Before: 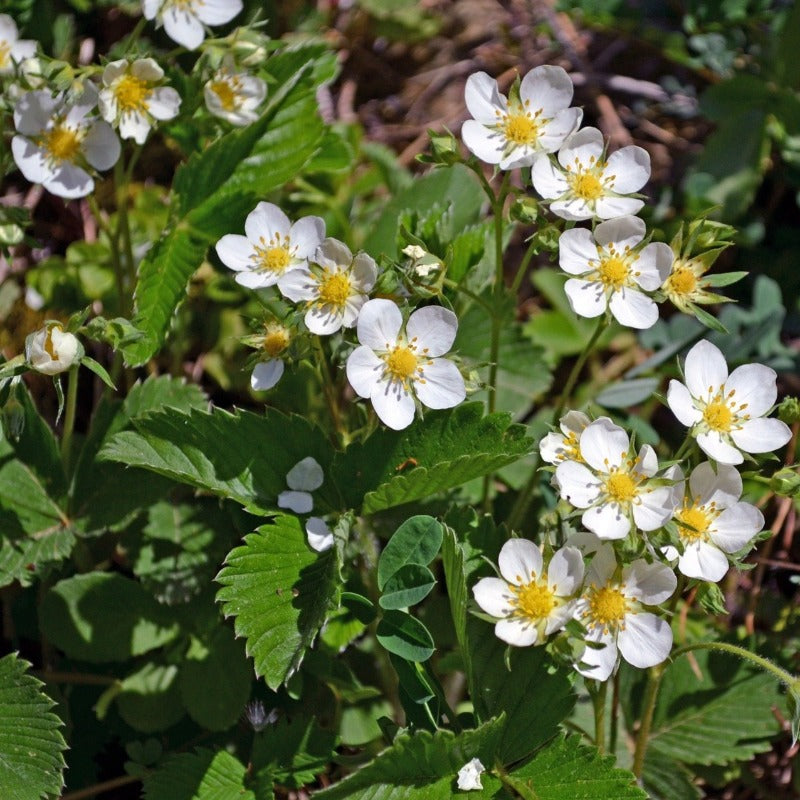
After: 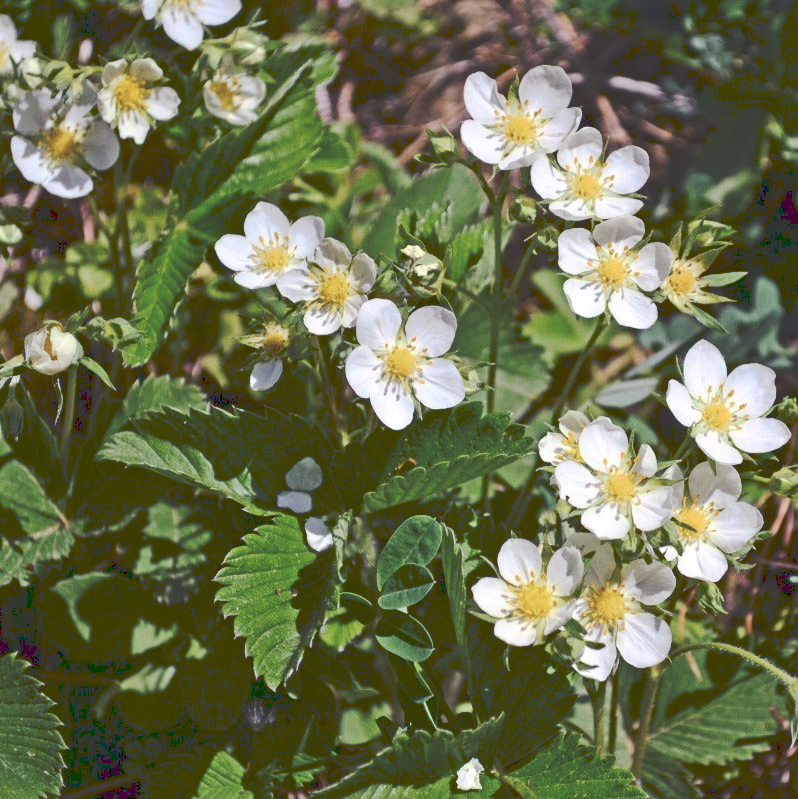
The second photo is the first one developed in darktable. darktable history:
contrast brightness saturation: contrast 0.28
white balance: red 1, blue 1
tone curve: curves: ch0 [(0, 0) (0.003, 0.217) (0.011, 0.217) (0.025, 0.229) (0.044, 0.243) (0.069, 0.253) (0.1, 0.265) (0.136, 0.281) (0.177, 0.305) (0.224, 0.331) (0.277, 0.369) (0.335, 0.415) (0.399, 0.472) (0.468, 0.543) (0.543, 0.609) (0.623, 0.676) (0.709, 0.734) (0.801, 0.798) (0.898, 0.849) (1, 1)], preserve colors none
crop and rotate: left 0.126%
